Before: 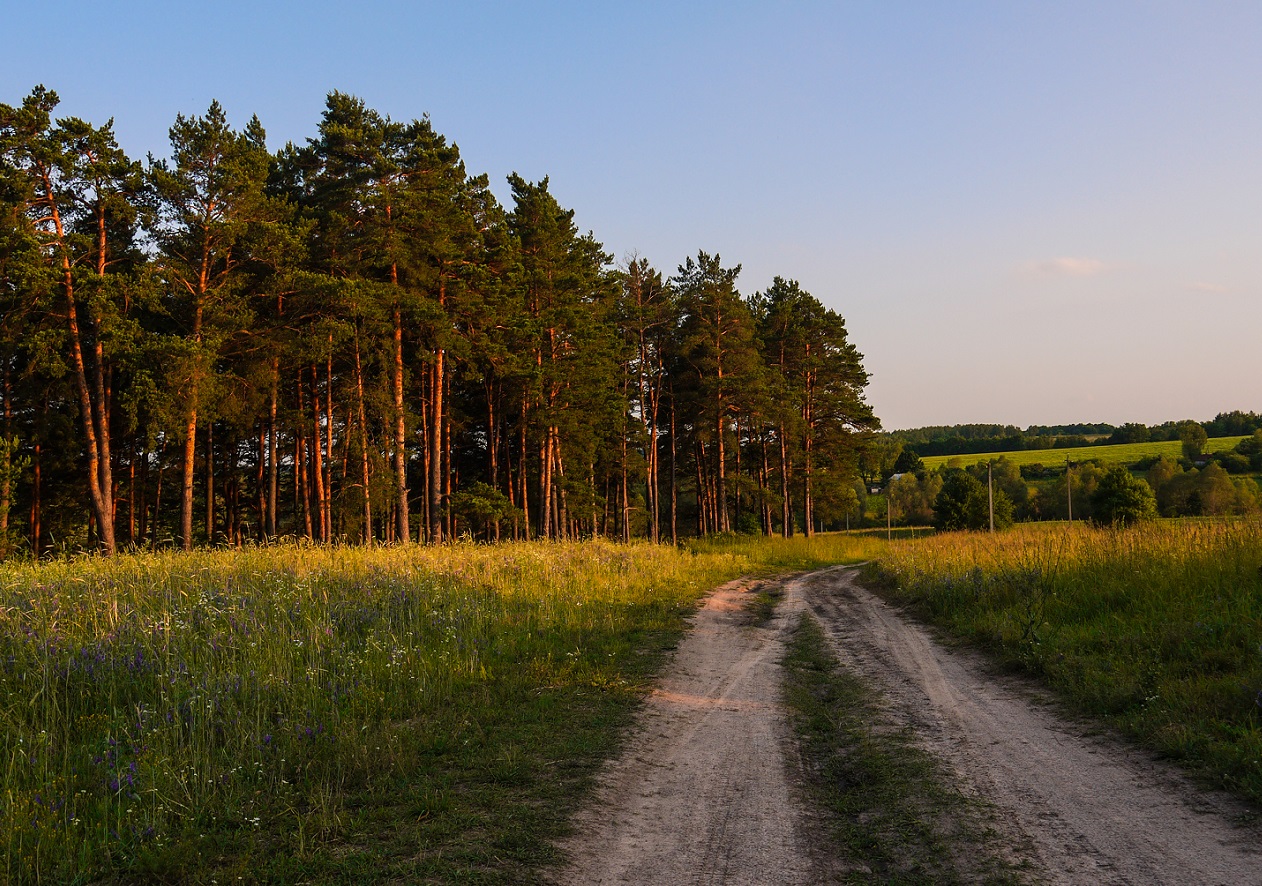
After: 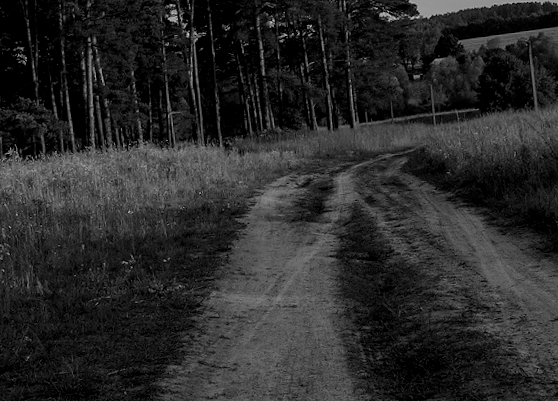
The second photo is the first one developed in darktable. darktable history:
crop: left 37.221%, top 45.169%, right 20.63%, bottom 13.777%
exposure: black level correction 0.009, exposure -0.637 EV, compensate highlight preservation false
rotate and perspective: rotation -4.25°, automatic cropping off
white balance: emerald 1
color calibration: output gray [0.267, 0.423, 0.261, 0], illuminant same as pipeline (D50), adaptation none (bypass)
